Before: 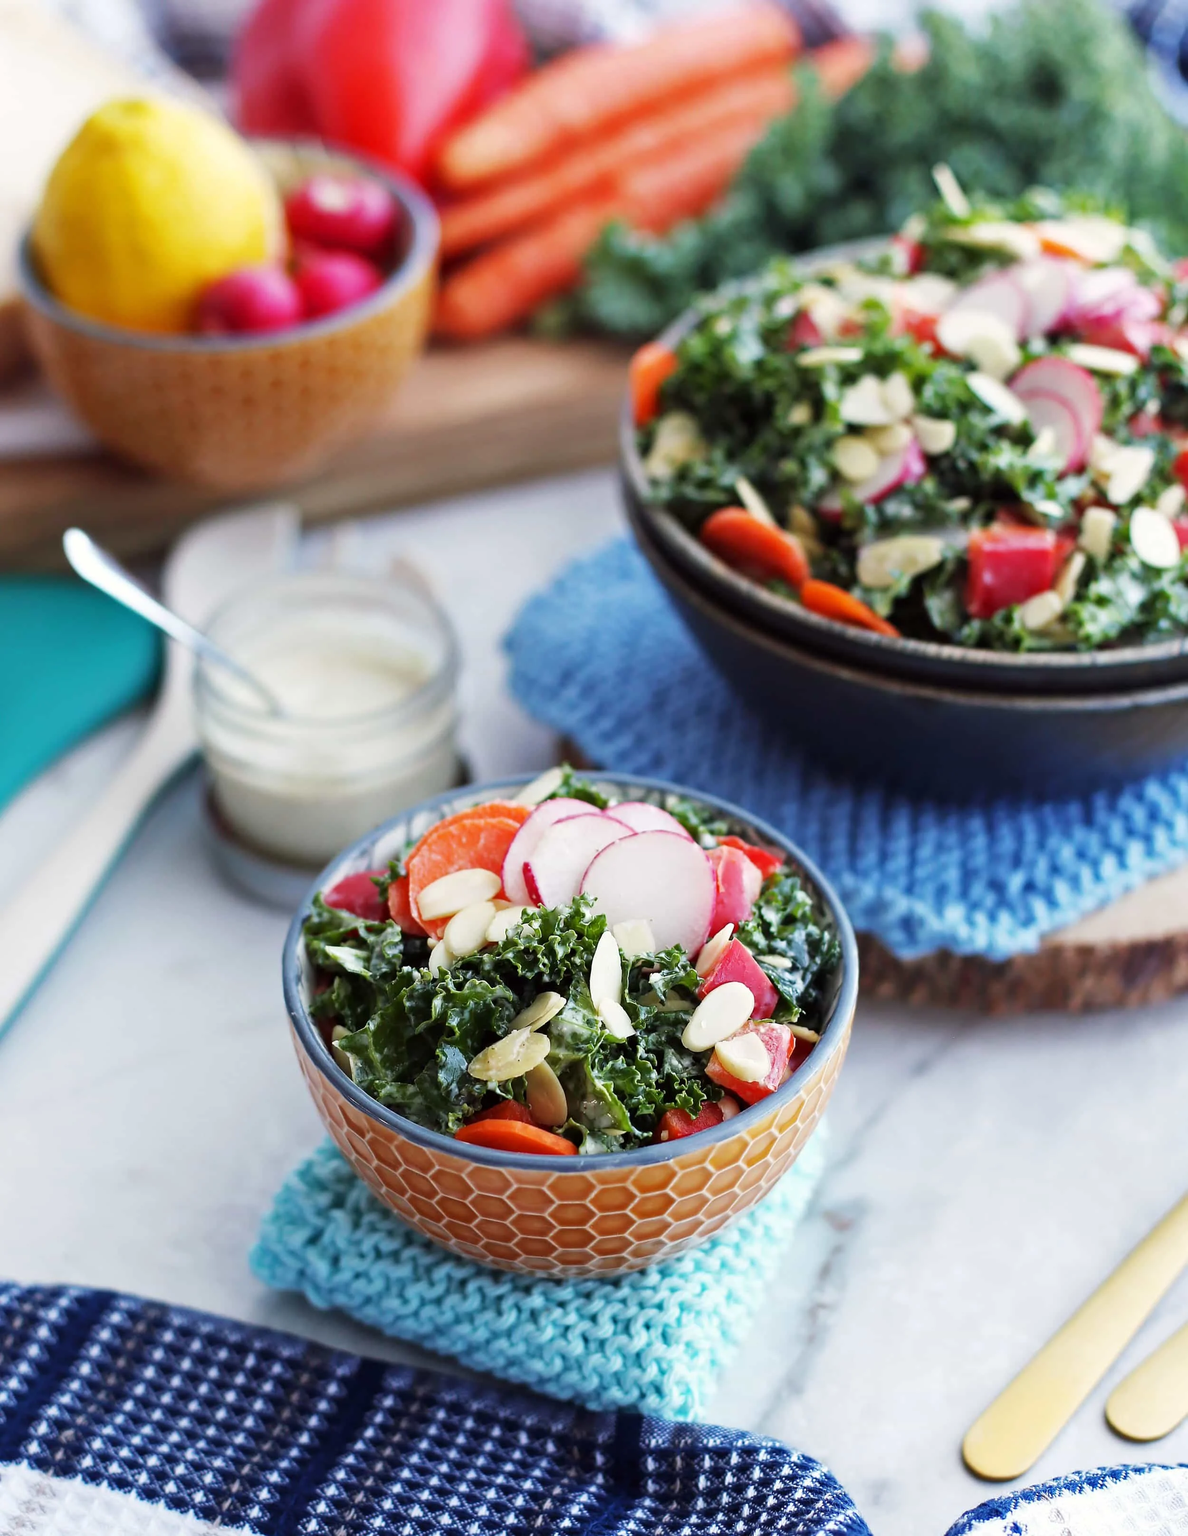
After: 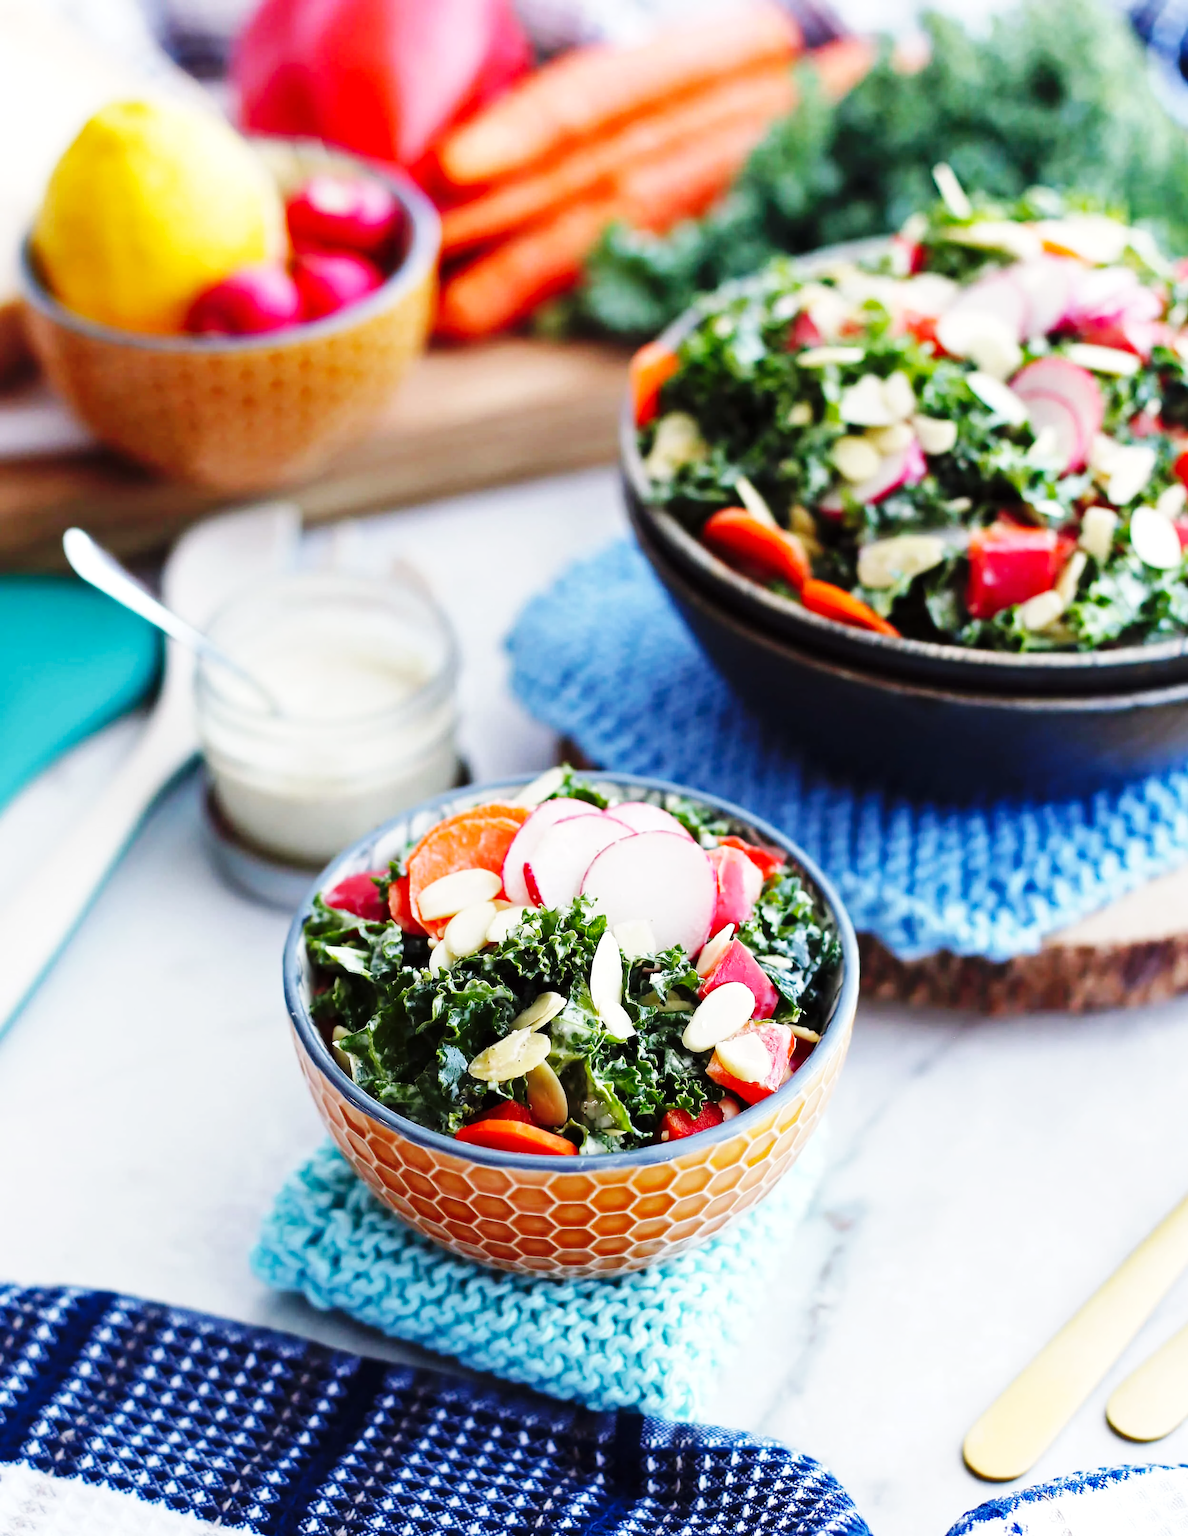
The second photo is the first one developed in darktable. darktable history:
exposure: exposure 0.126 EV, compensate highlight preservation false
base curve: curves: ch0 [(0, 0) (0.036, 0.025) (0.121, 0.166) (0.206, 0.329) (0.605, 0.79) (1, 1)], preserve colors none
